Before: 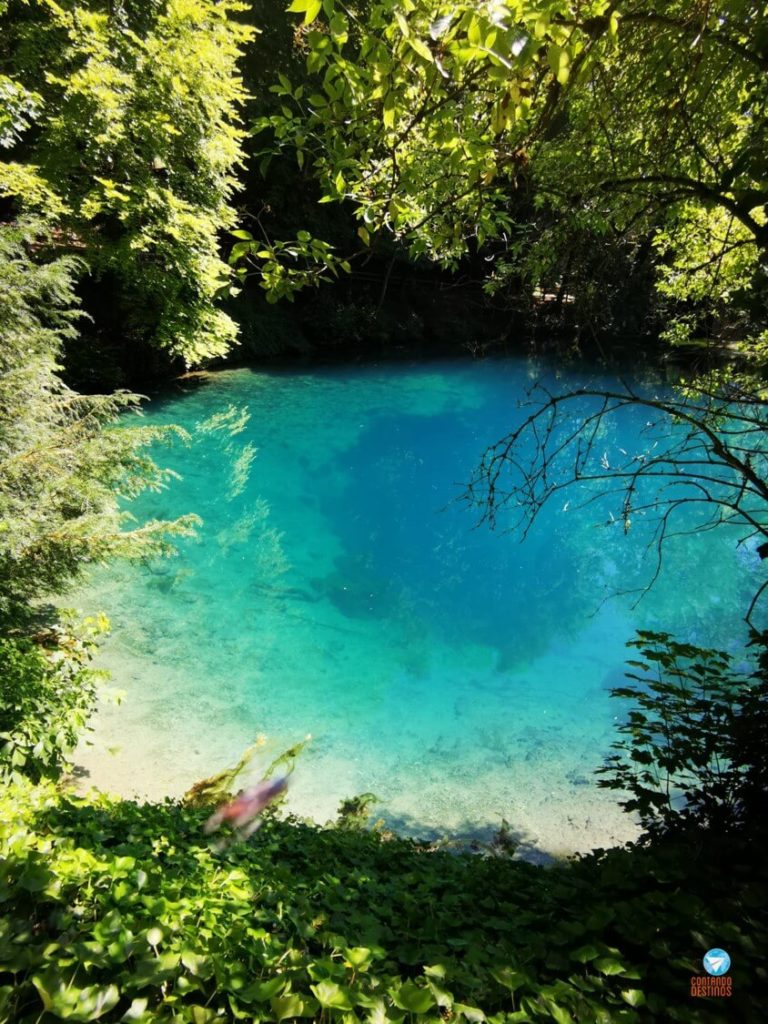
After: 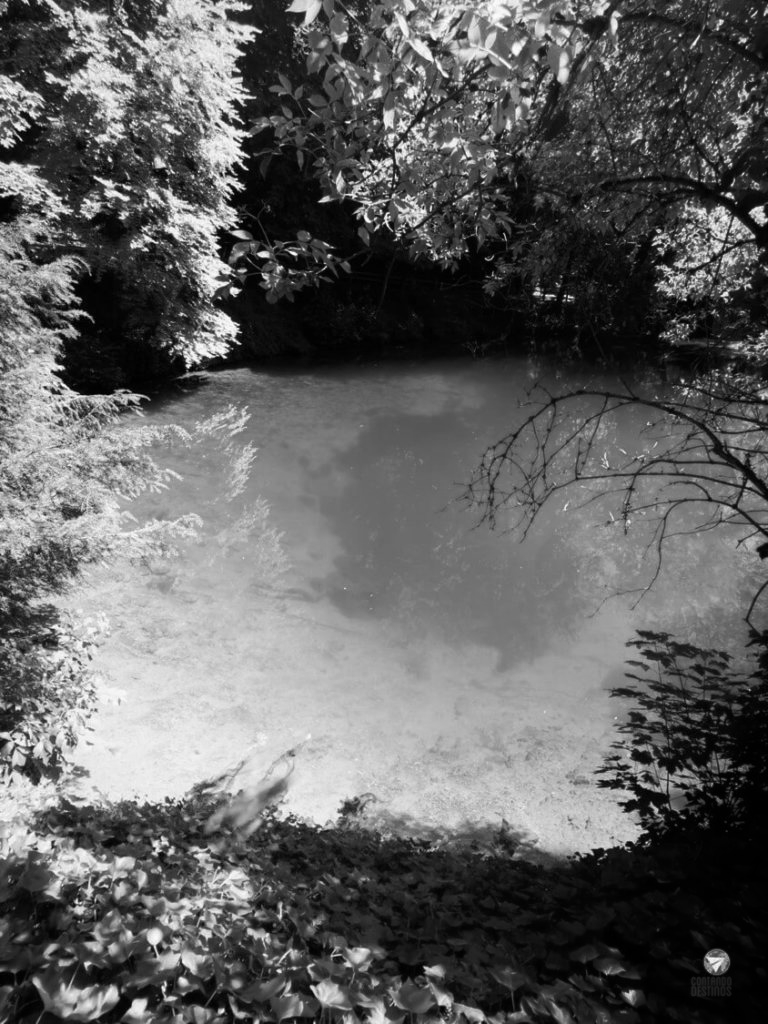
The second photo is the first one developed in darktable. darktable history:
shadows and highlights: shadows -54.3, highlights 86.09, soften with gaussian
monochrome: on, module defaults
